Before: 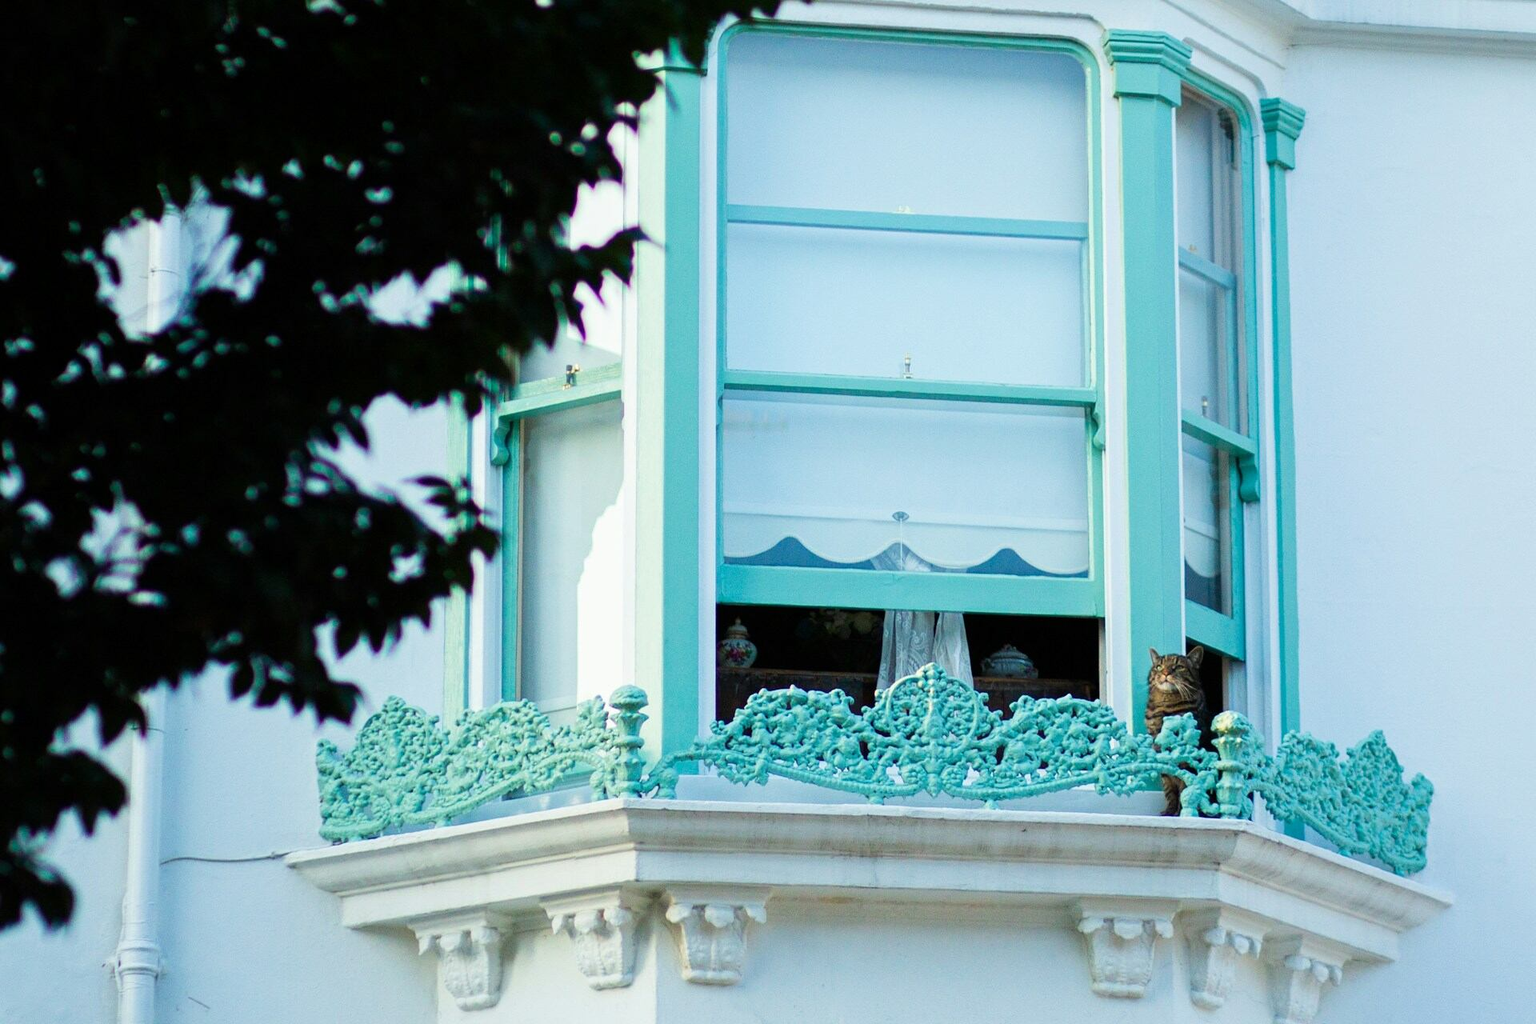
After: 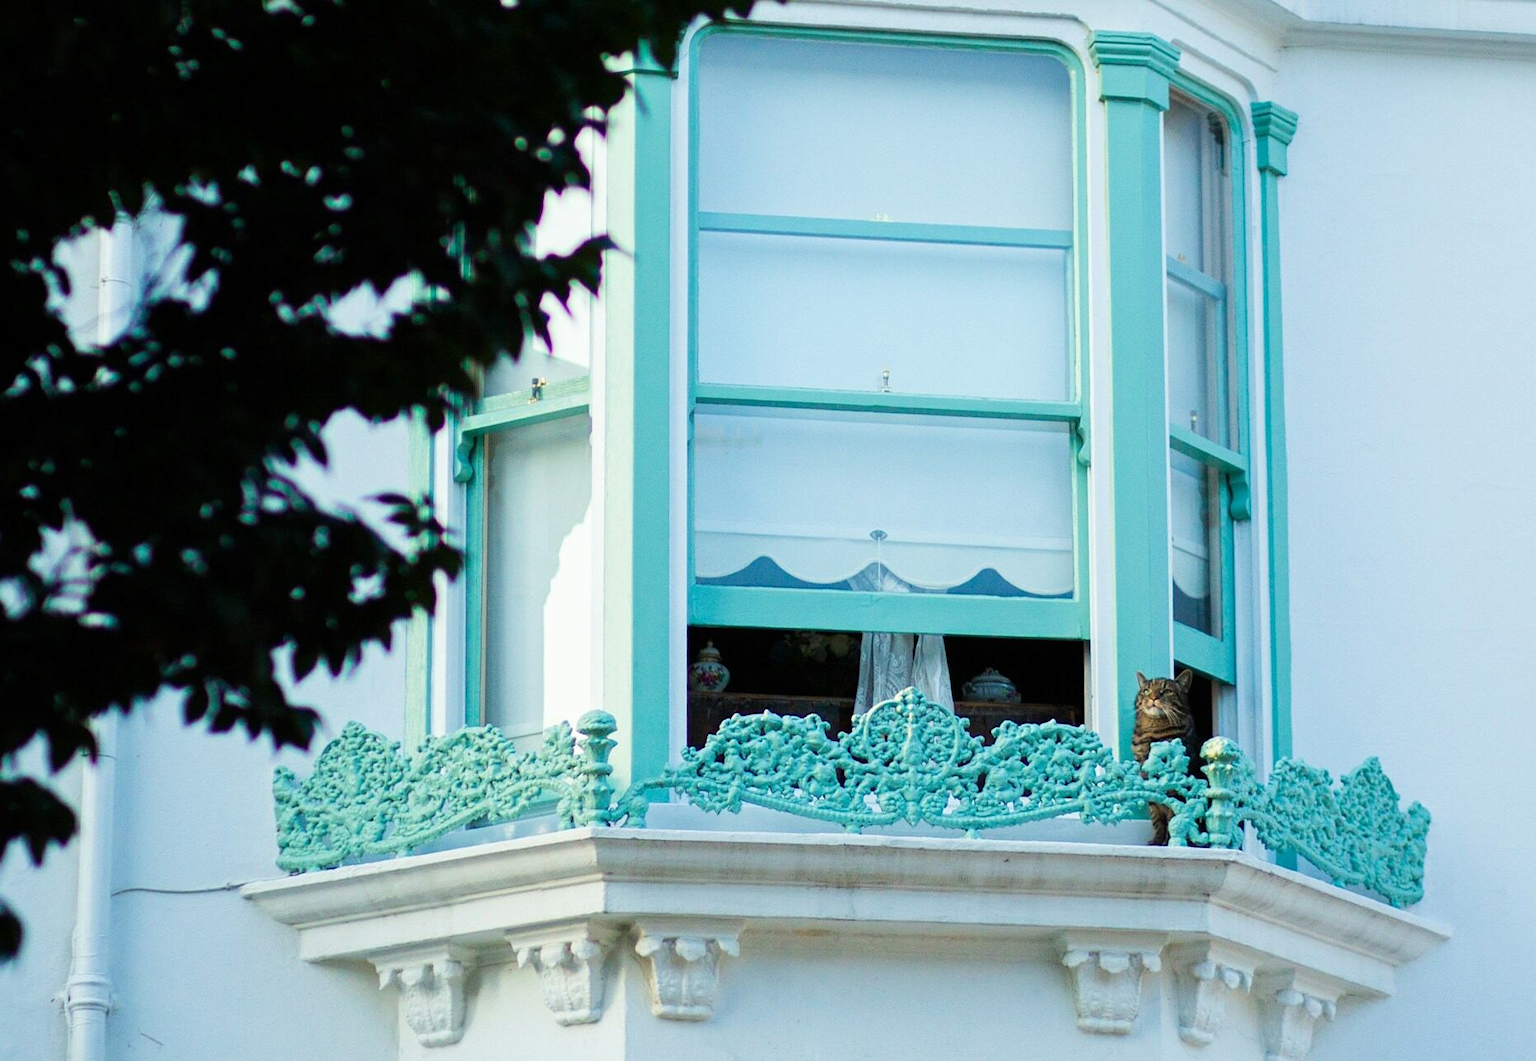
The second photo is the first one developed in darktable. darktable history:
crop and rotate: left 3.441%
tone equalizer: edges refinement/feathering 500, mask exposure compensation -1.57 EV, preserve details no
